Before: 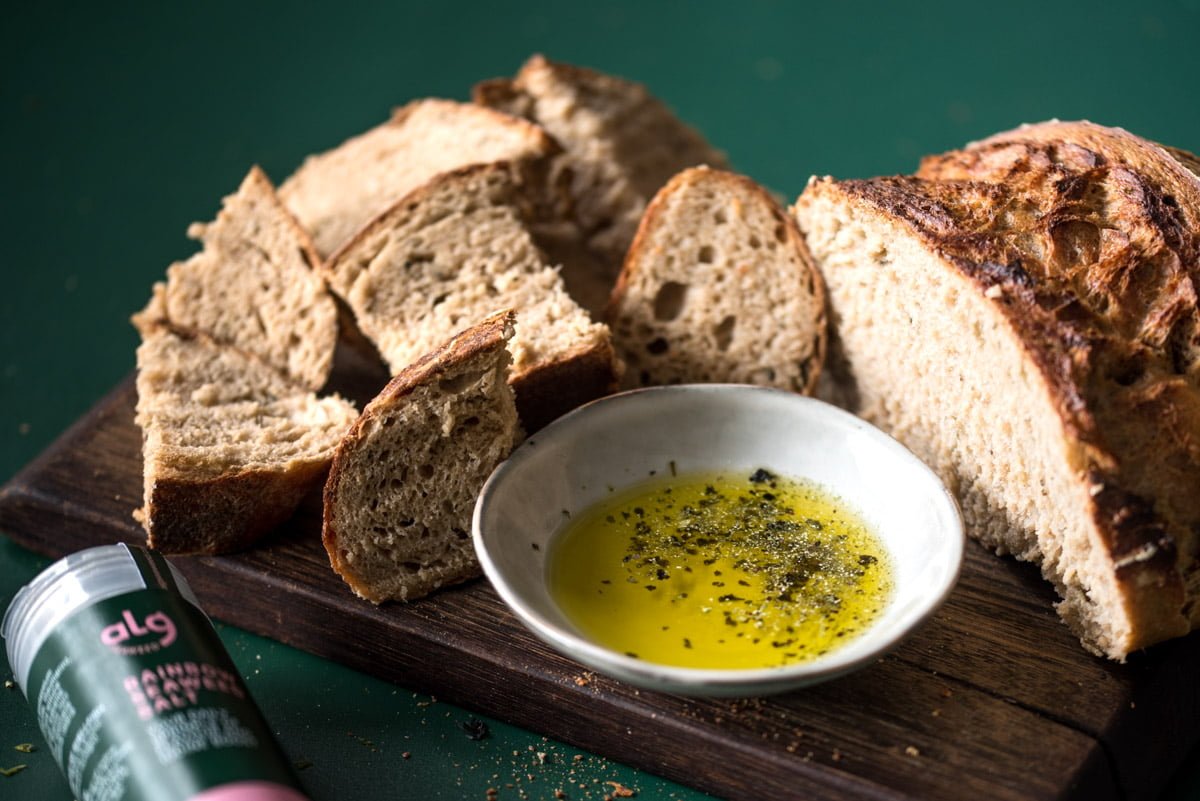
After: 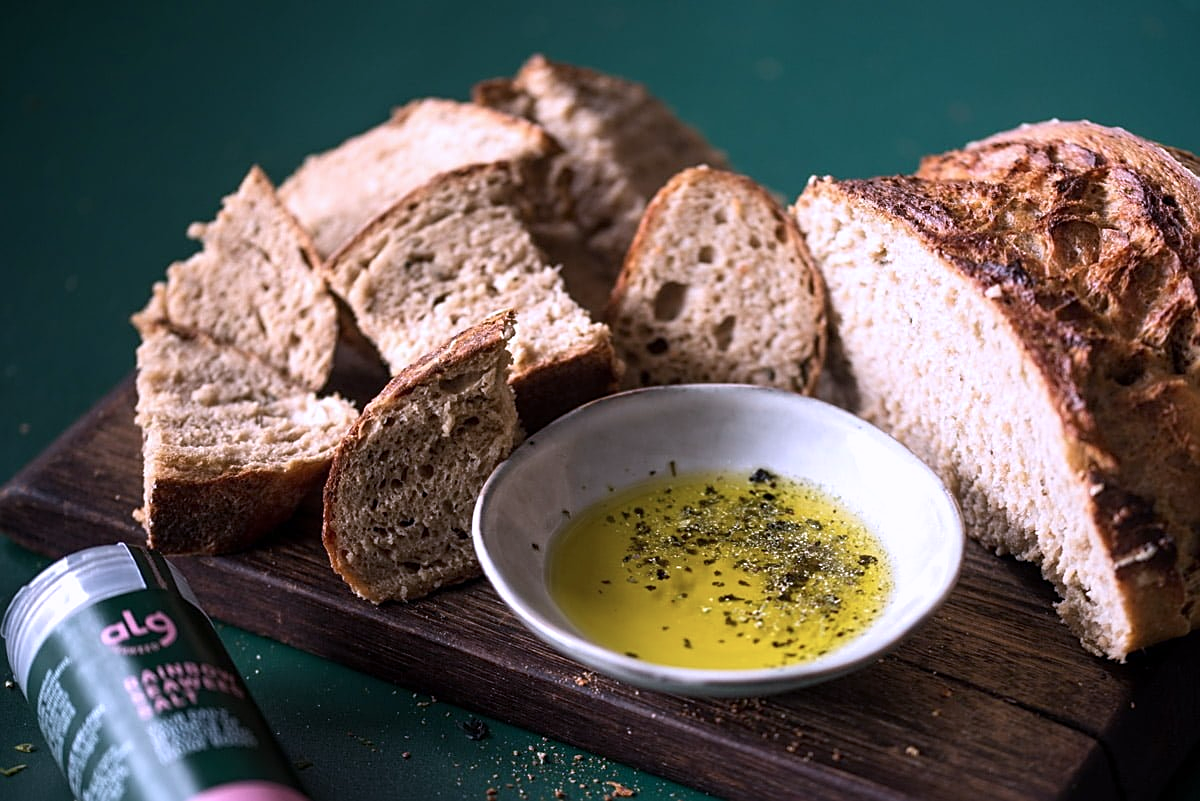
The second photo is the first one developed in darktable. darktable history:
color calibration: gray › normalize channels true, illuminant custom, x 0.367, y 0.392, temperature 4436 K, gamut compression 0.007
sharpen: on, module defaults
